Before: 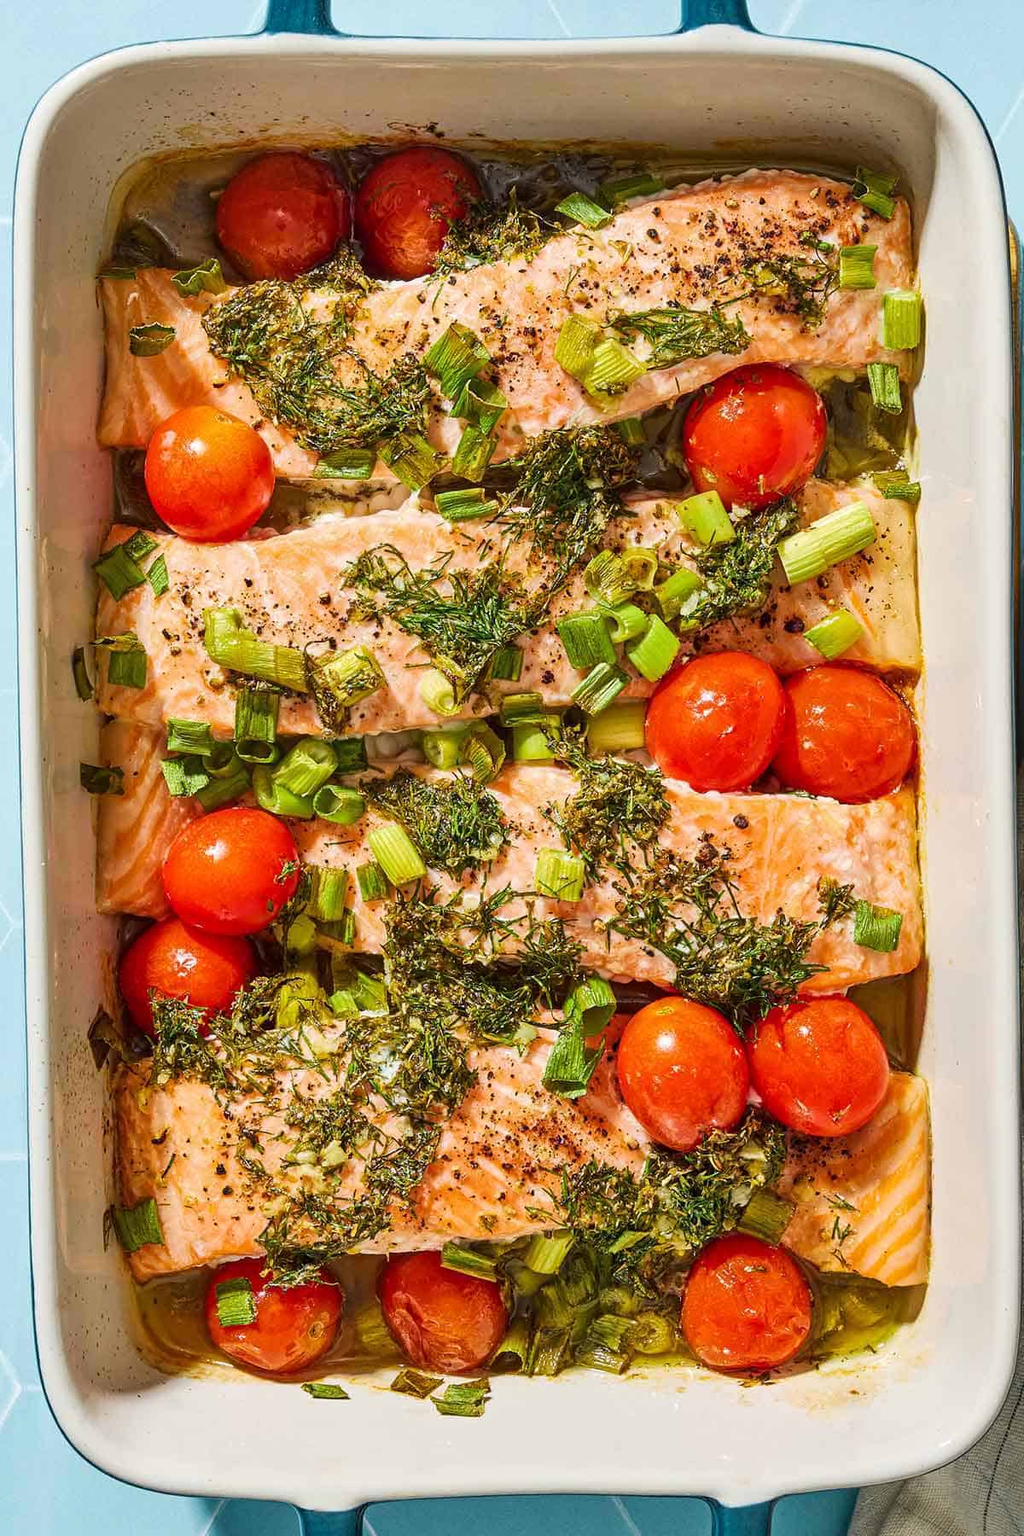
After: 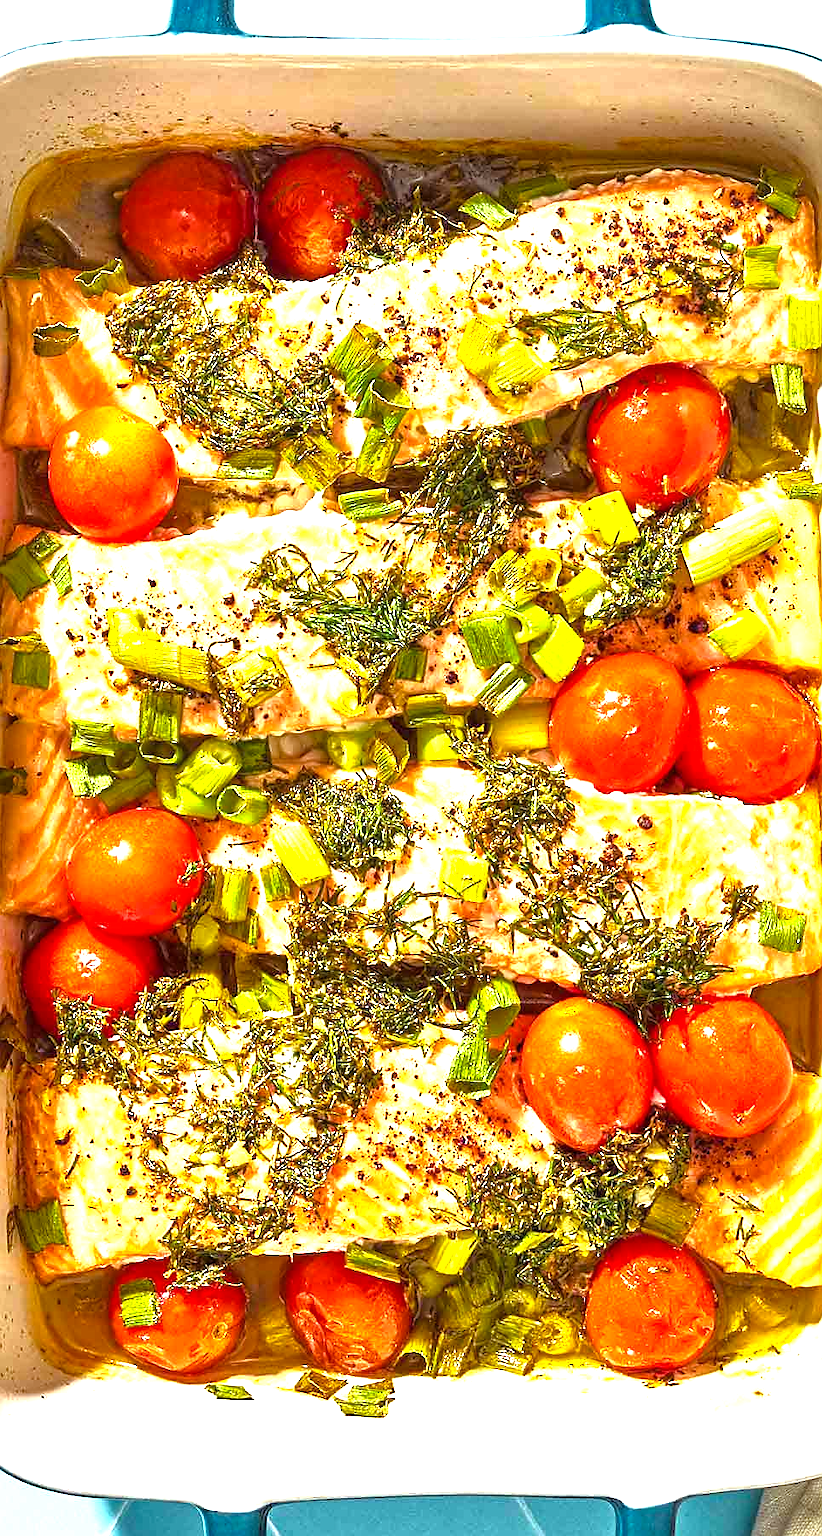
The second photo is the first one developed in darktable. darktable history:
tone equalizer: -8 EV 0 EV, -7 EV 0.003 EV, -6 EV -0.003 EV, -5 EV -0.008 EV, -4 EV -0.069 EV, -3 EV -0.223 EV, -2 EV -0.239 EV, -1 EV 0.113 EV, +0 EV 0.318 EV, edges refinement/feathering 500, mask exposure compensation -1.57 EV, preserve details no
exposure: black level correction 0, exposure 1.278 EV, compensate exposure bias true, compensate highlight preservation false
color balance rgb: power › chroma 1.066%, power › hue 25.87°, linear chroma grading › global chroma 6.505%, perceptual saturation grading › global saturation 0.635%, perceptual saturation grading › mid-tones 11.562%, global vibrance 20%
sharpen: radius 1.472, amount 0.404, threshold 1.307
crop and rotate: left 9.483%, right 10.234%
